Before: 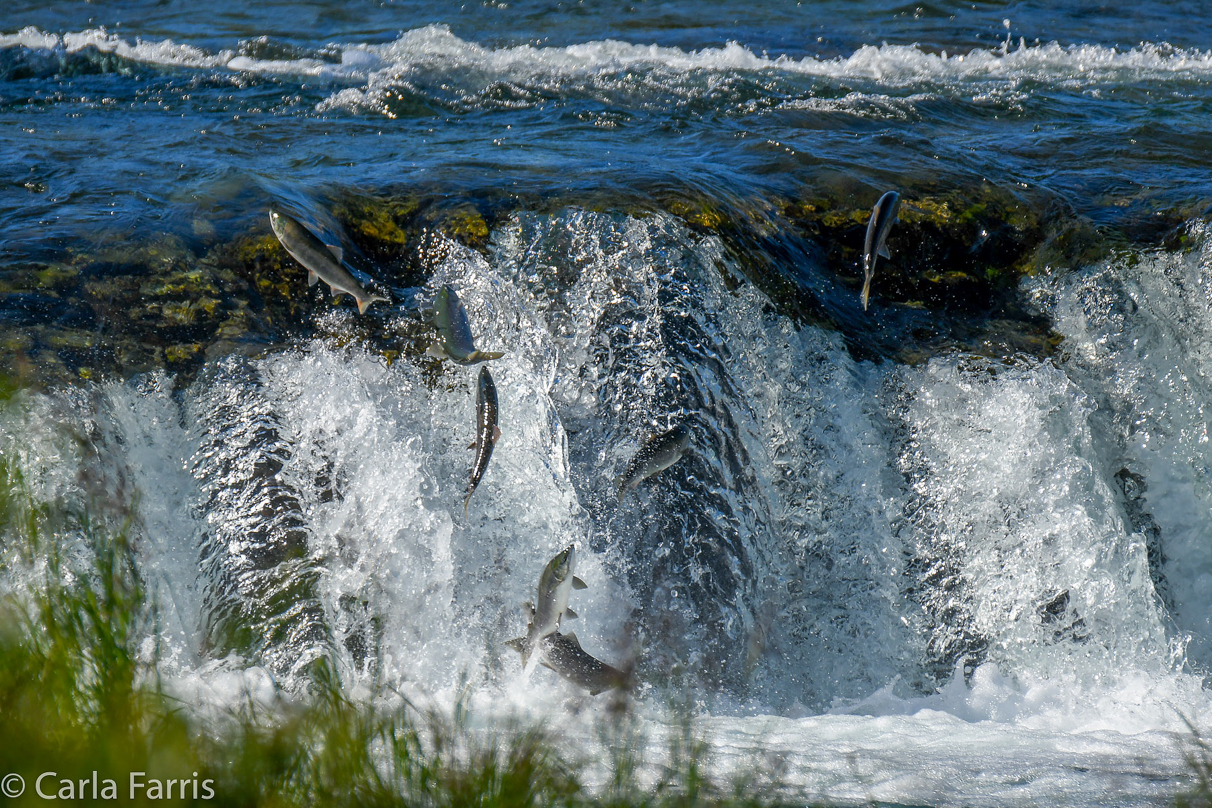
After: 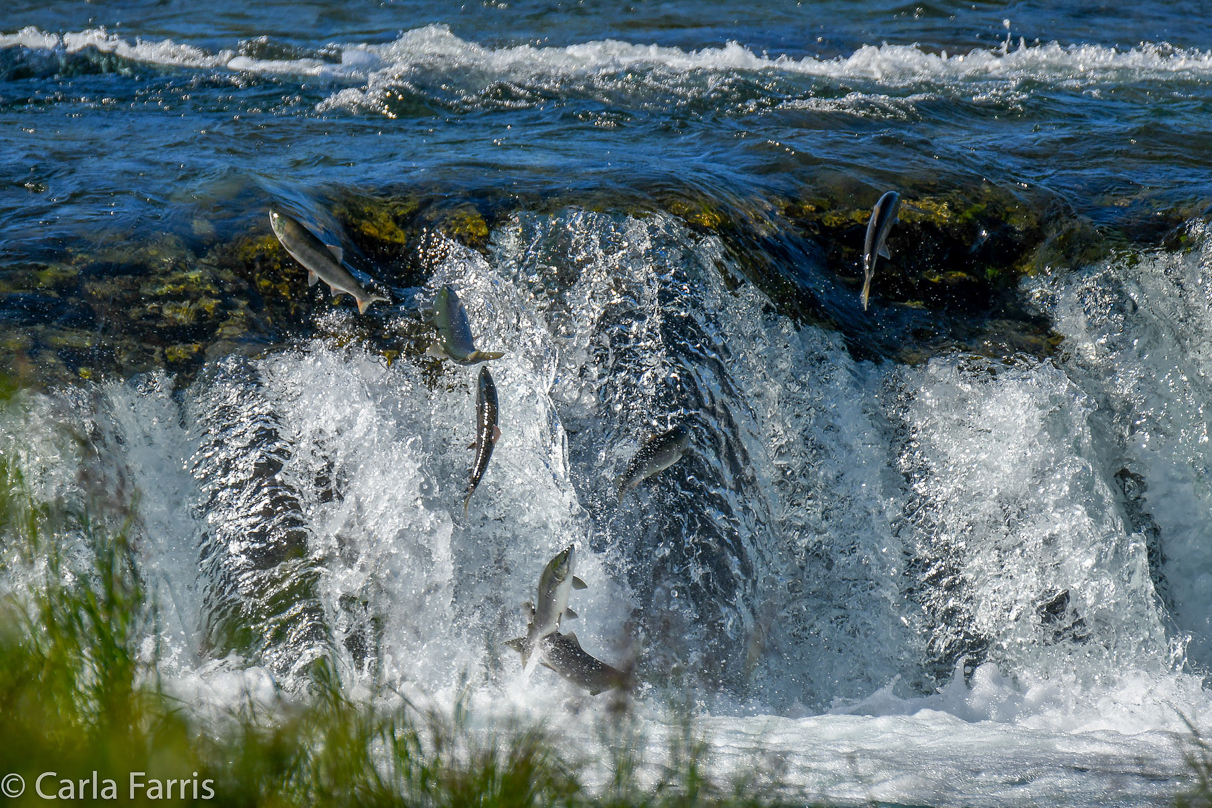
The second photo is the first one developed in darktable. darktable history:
shadows and highlights: shadows 19.33, highlights -83.62, highlights color adjustment 40.34%, soften with gaussian
